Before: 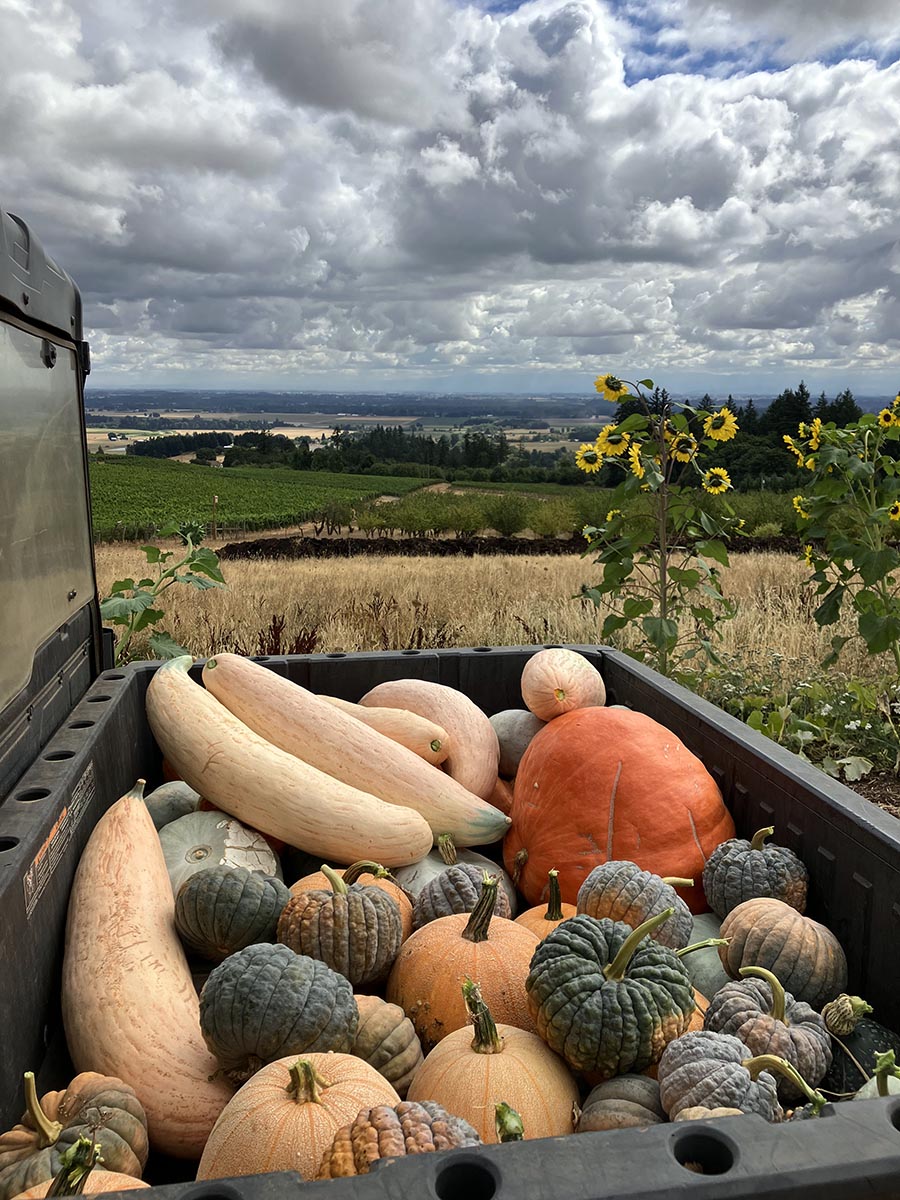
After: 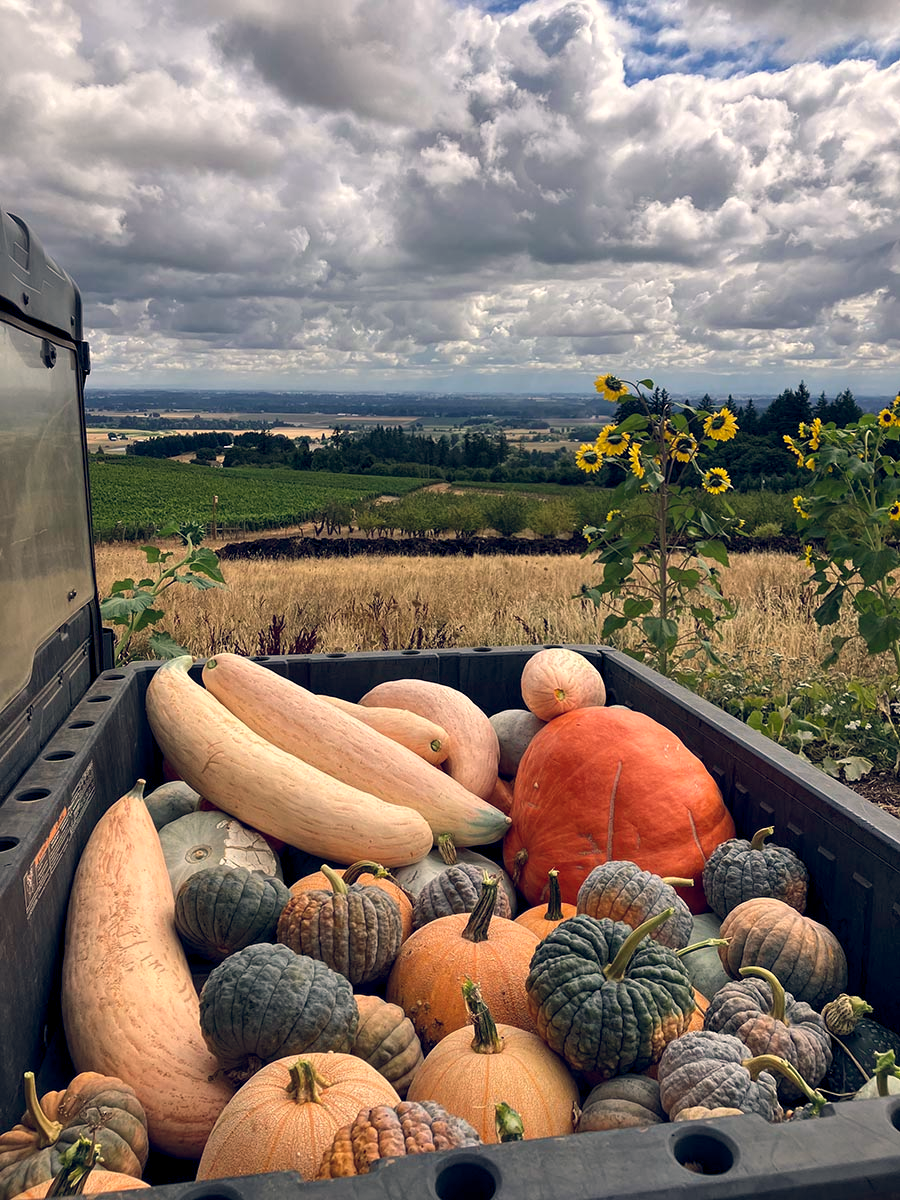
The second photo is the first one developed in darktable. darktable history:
color balance rgb: shadows lift › hue 87.51°, highlights gain › chroma 3.21%, highlights gain › hue 55.1°, global offset › chroma 0.15%, global offset › hue 253.66°, linear chroma grading › global chroma 0.5%
local contrast: highlights 100%, shadows 100%, detail 120%, midtone range 0.2
